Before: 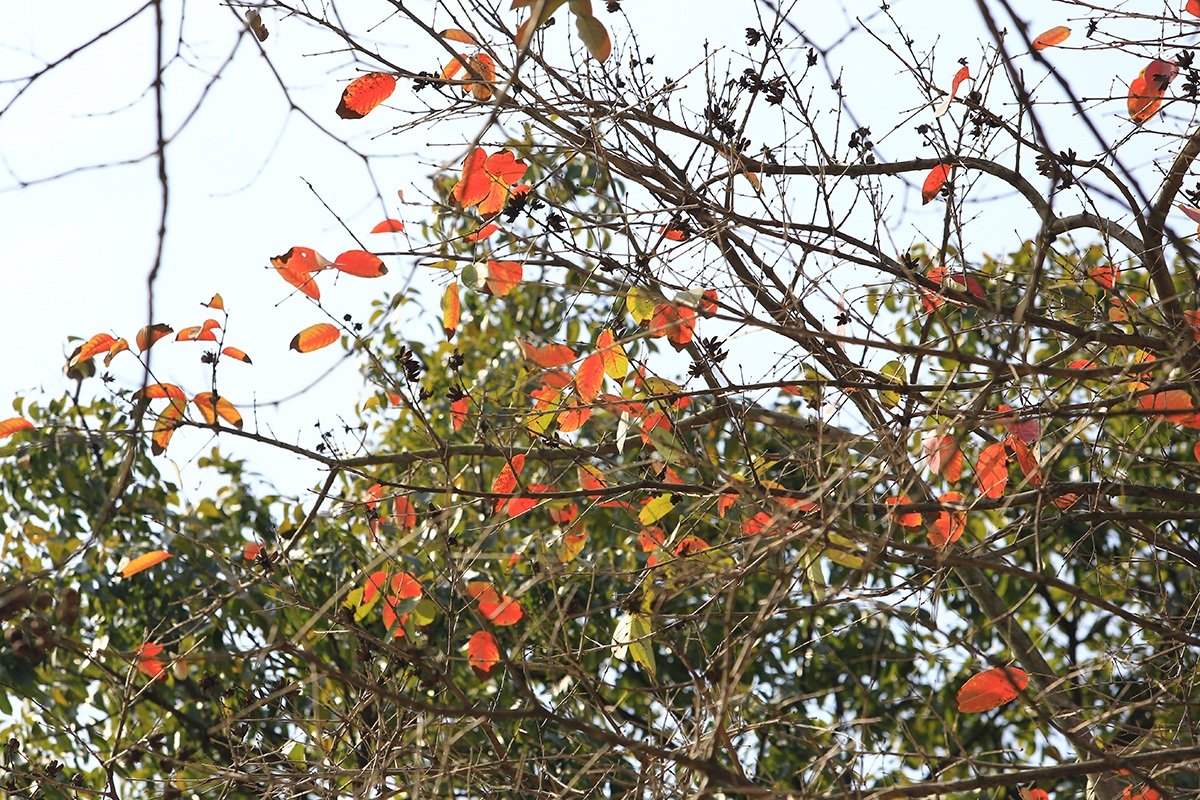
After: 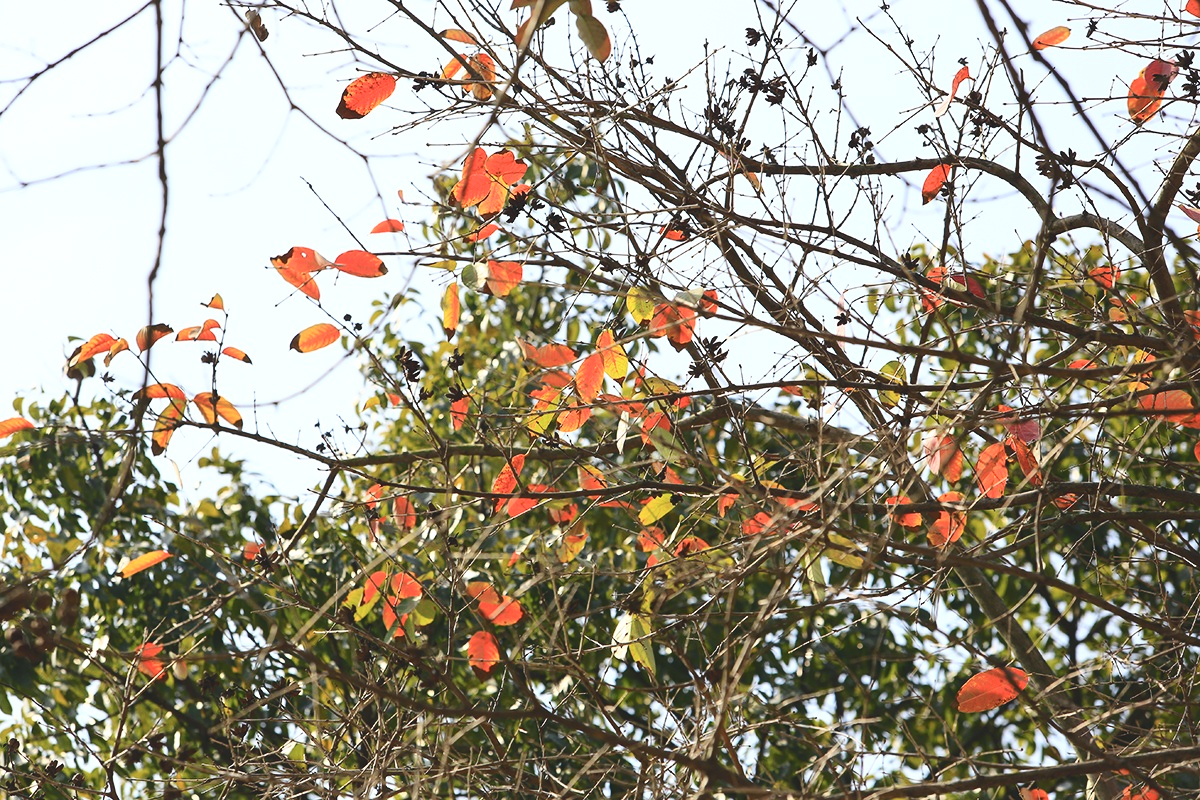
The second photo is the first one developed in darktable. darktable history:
tone curve: curves: ch0 [(0, 0) (0.003, 0.077) (0.011, 0.089) (0.025, 0.105) (0.044, 0.122) (0.069, 0.134) (0.1, 0.151) (0.136, 0.171) (0.177, 0.198) (0.224, 0.23) (0.277, 0.273) (0.335, 0.343) (0.399, 0.422) (0.468, 0.508) (0.543, 0.601) (0.623, 0.695) (0.709, 0.782) (0.801, 0.866) (0.898, 0.934) (1, 1)], color space Lab, independent channels, preserve colors none
